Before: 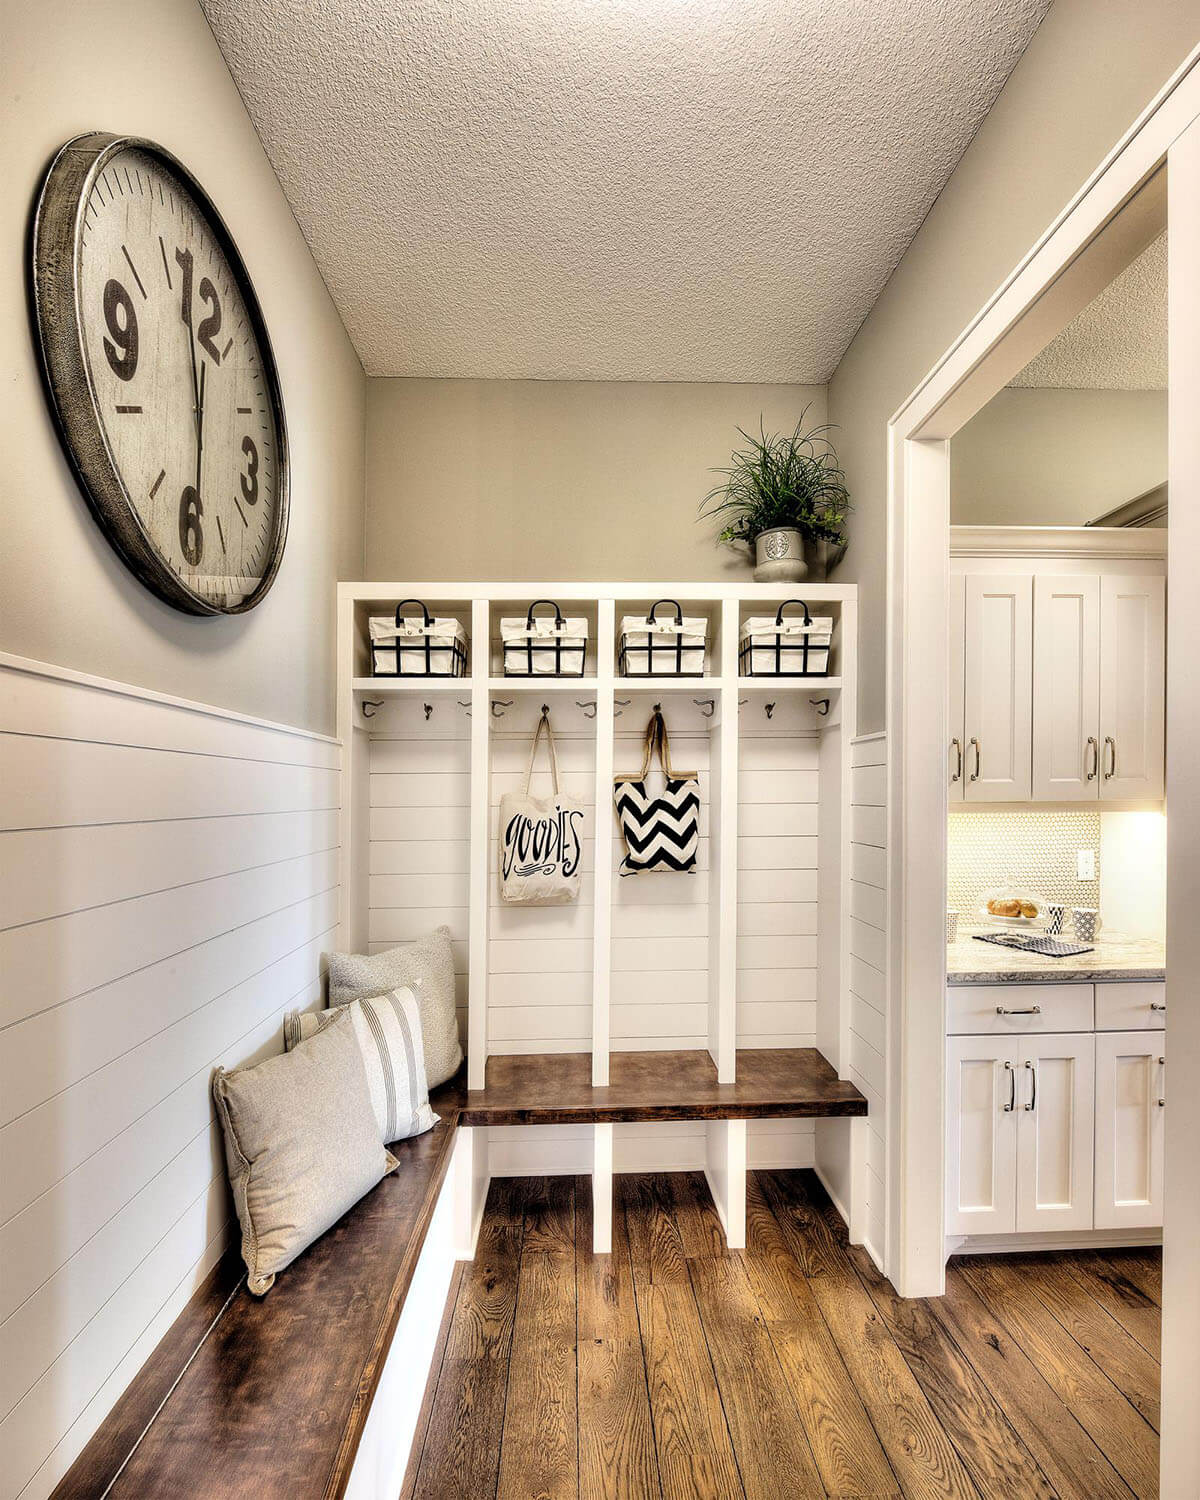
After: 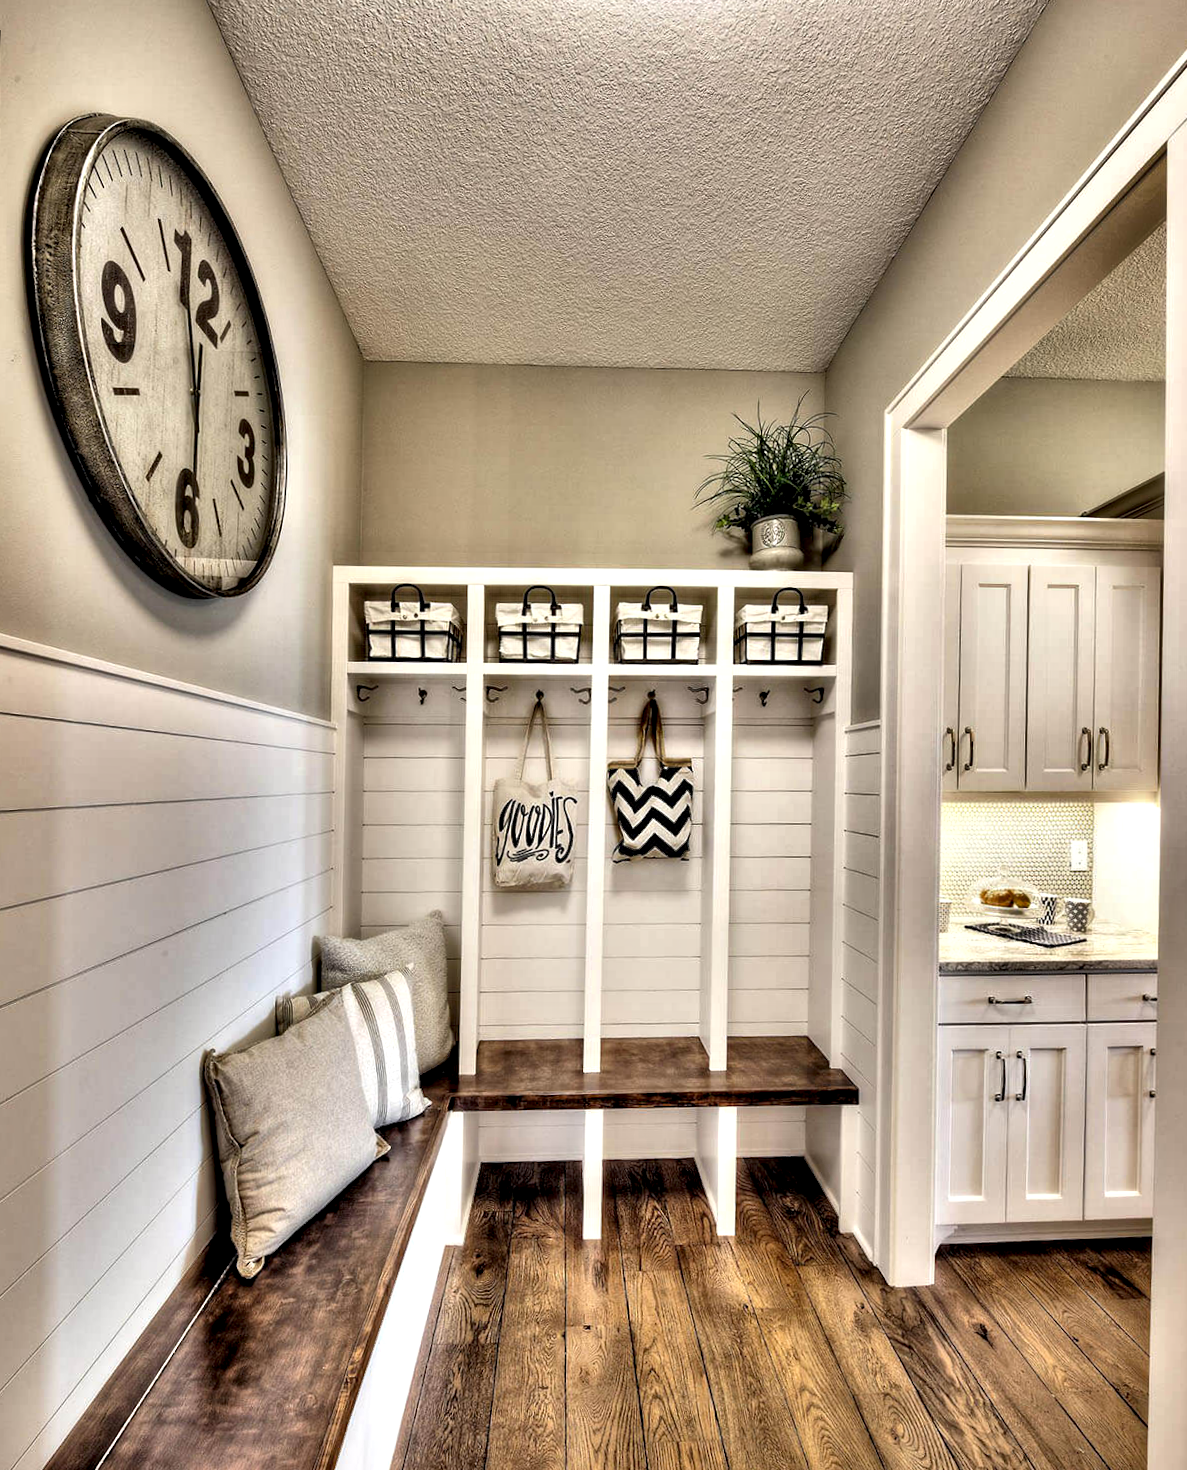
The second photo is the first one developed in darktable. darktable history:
crop and rotate: angle -1.69°
contrast equalizer: y [[0.511, 0.558, 0.631, 0.632, 0.559, 0.512], [0.5 ×6], [0.507, 0.559, 0.627, 0.644, 0.647, 0.647], [0 ×6], [0 ×6]]
rotate and perspective: rotation -1.17°, automatic cropping off
shadows and highlights: shadows 25, highlights -48, soften with gaussian
